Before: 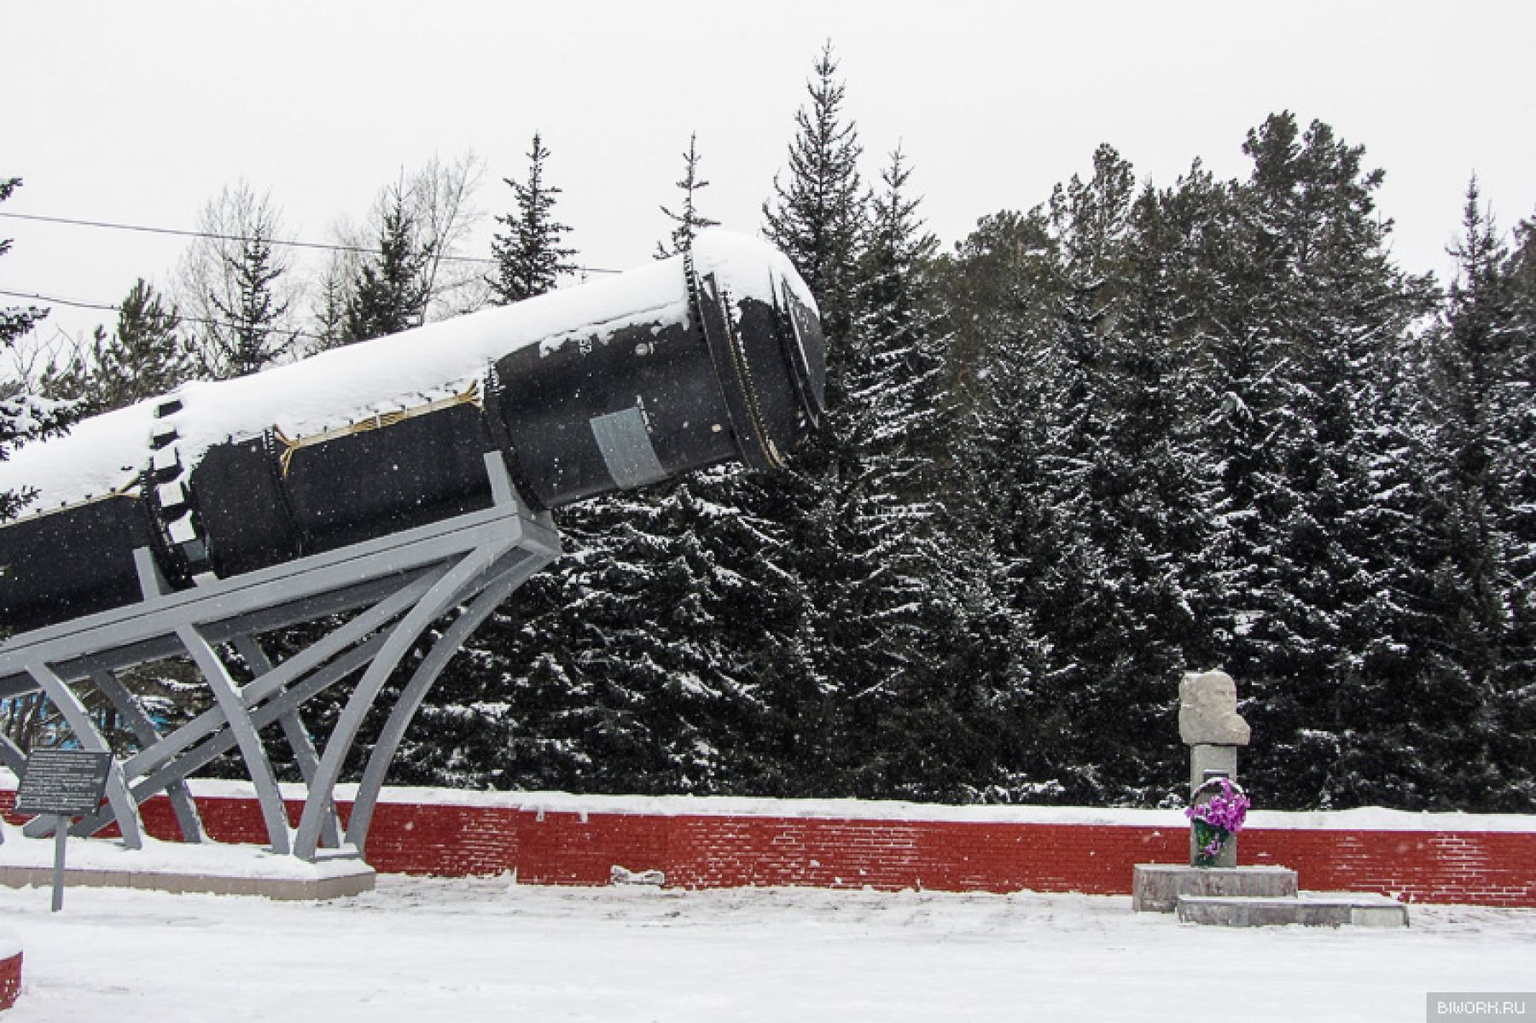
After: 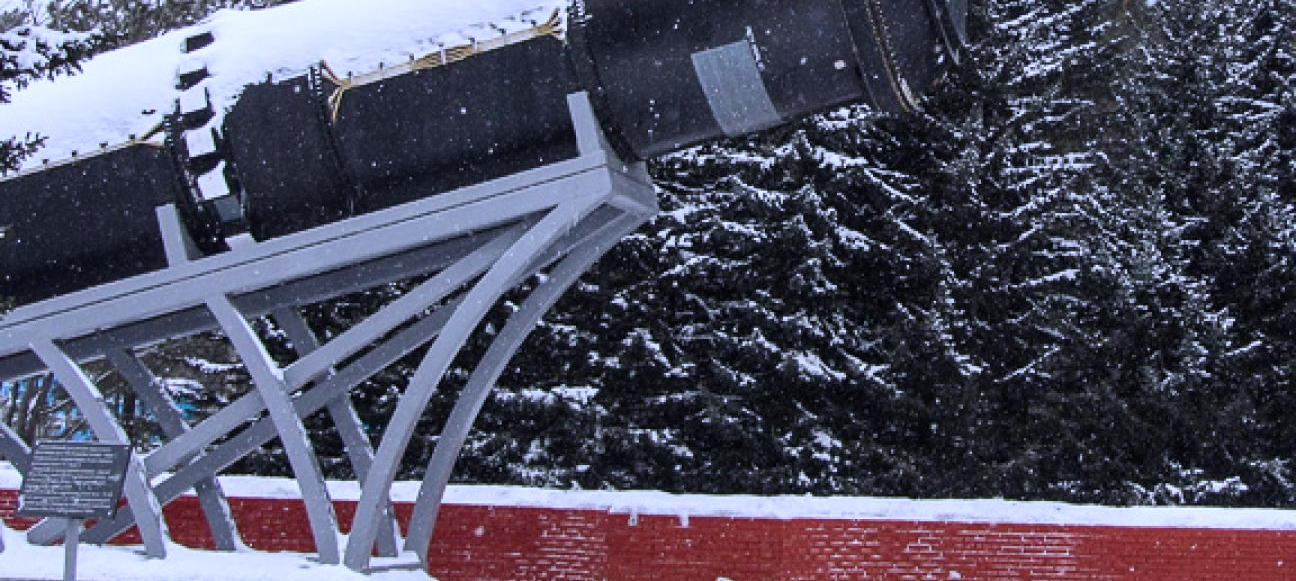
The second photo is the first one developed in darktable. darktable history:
crop: top 36.498%, right 27.964%, bottom 14.995%
color calibration: illuminant as shot in camera, x 0.379, y 0.396, temperature 4138.76 K
